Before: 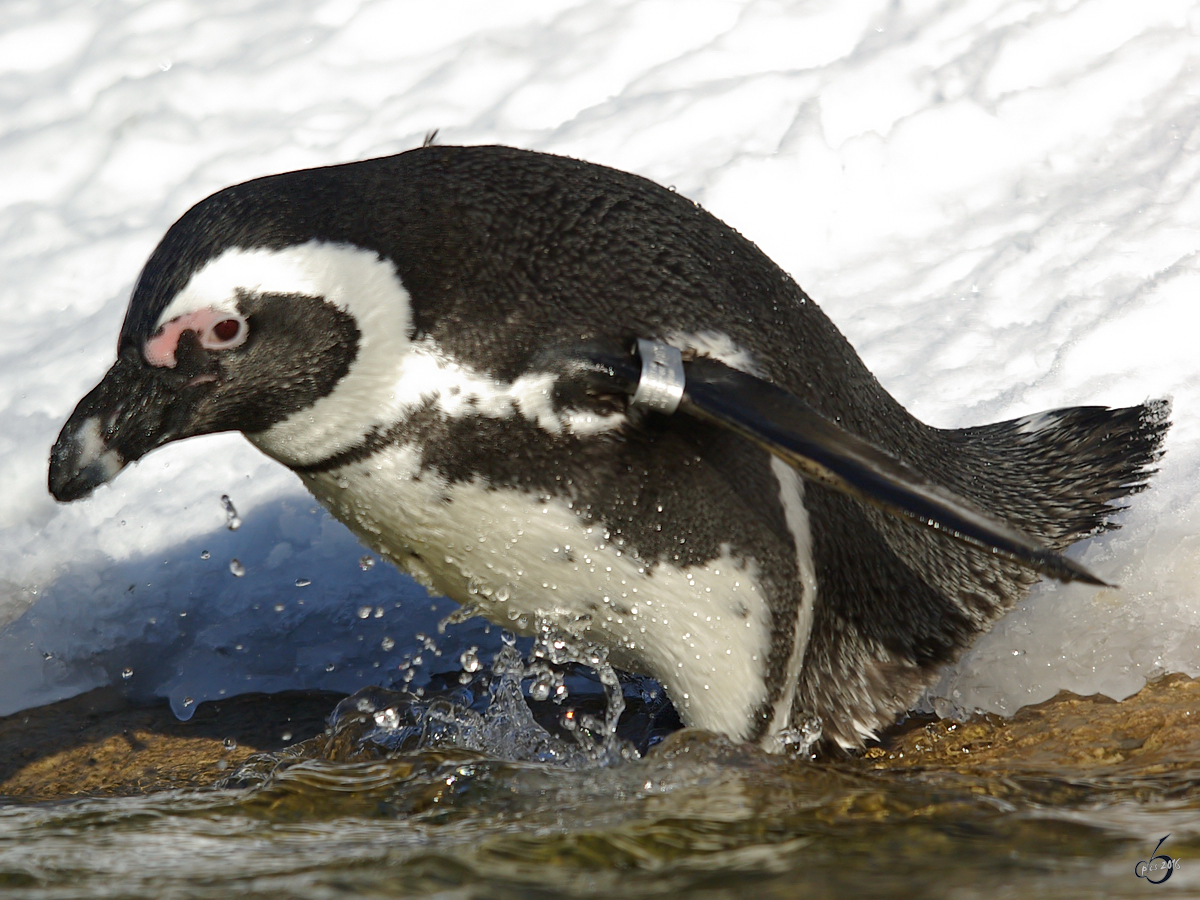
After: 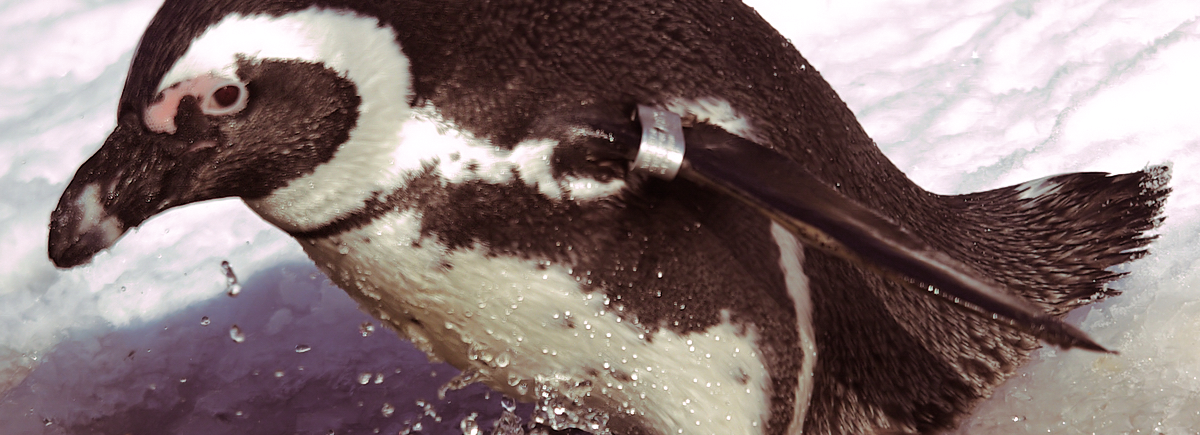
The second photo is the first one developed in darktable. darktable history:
crop and rotate: top 26.056%, bottom 25.543%
split-toning: highlights › hue 298.8°, highlights › saturation 0.73, compress 41.76%
